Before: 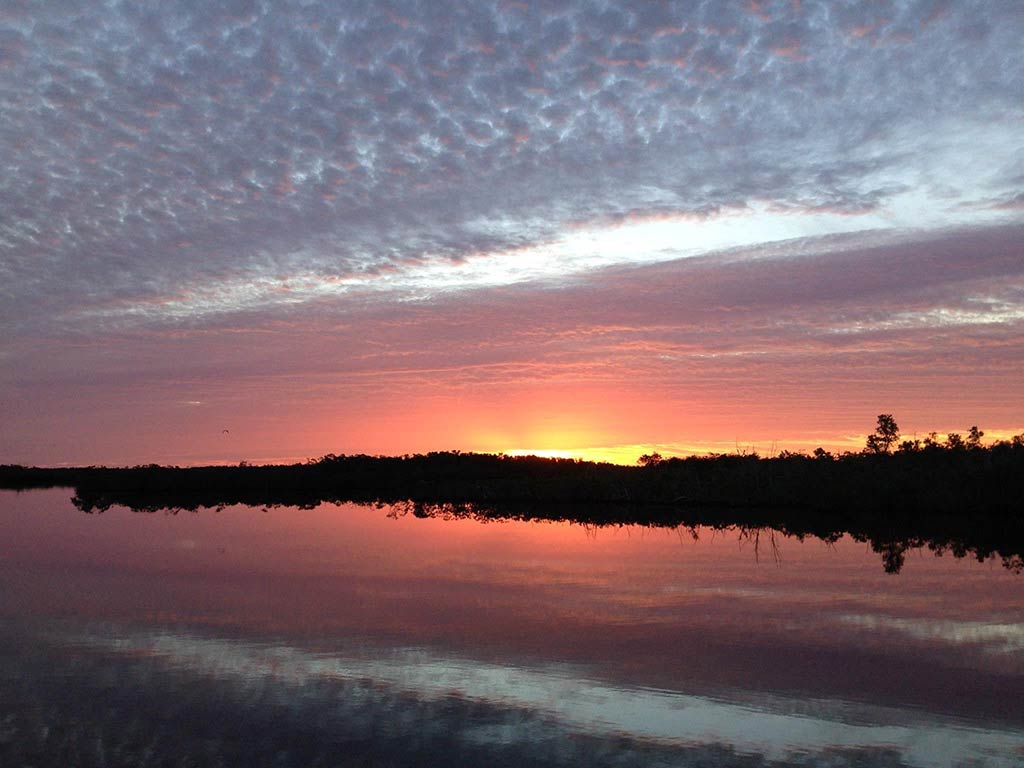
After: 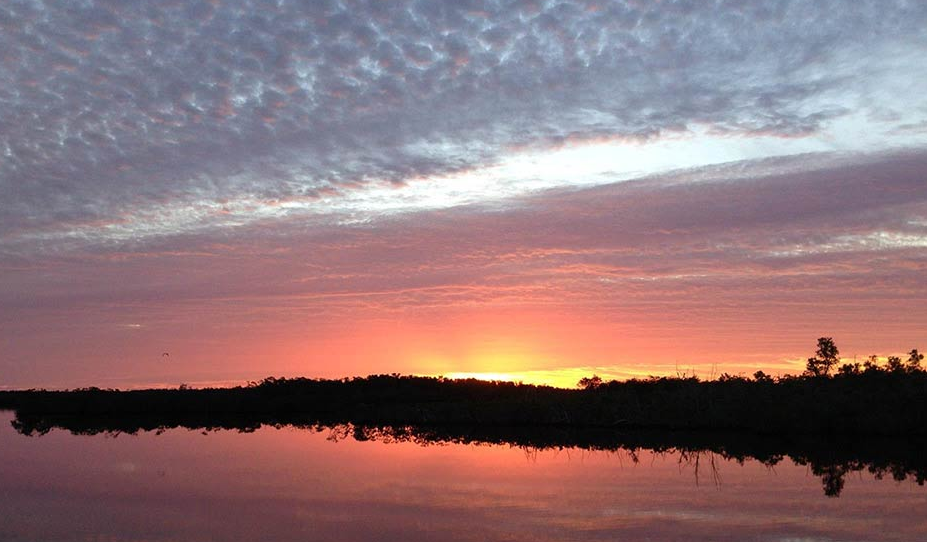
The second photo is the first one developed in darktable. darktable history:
crop: left 5.882%, top 10.146%, right 3.584%, bottom 19.179%
